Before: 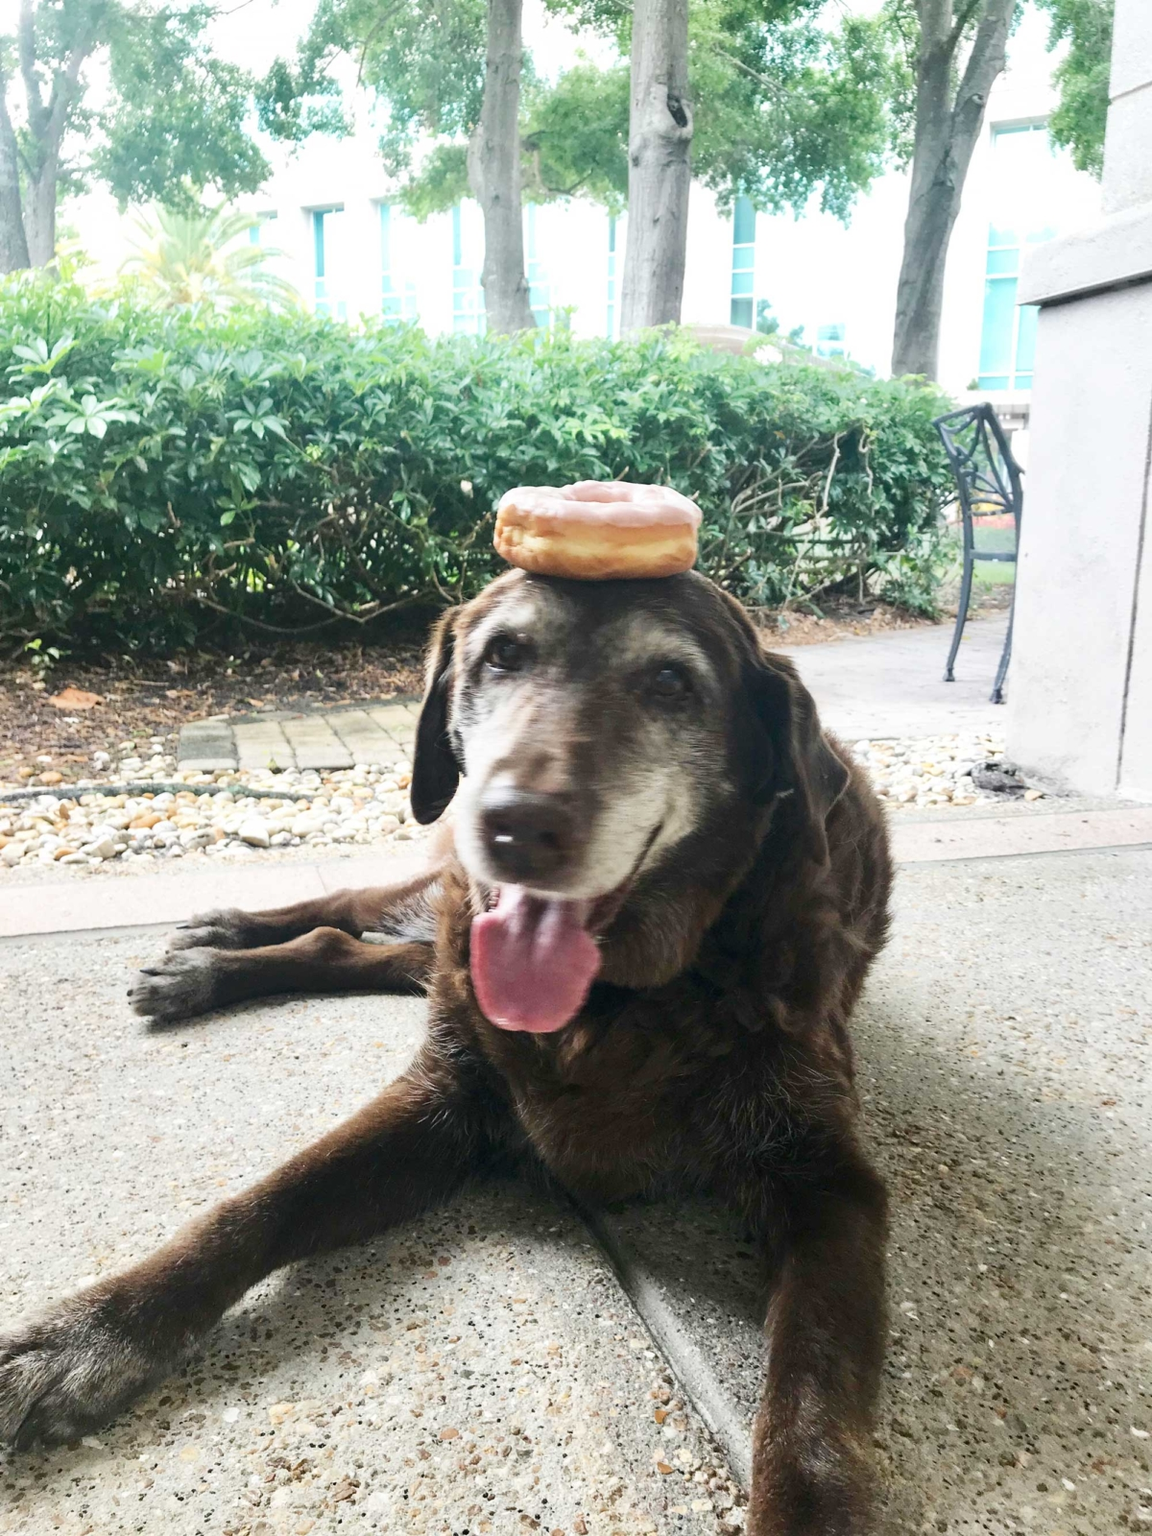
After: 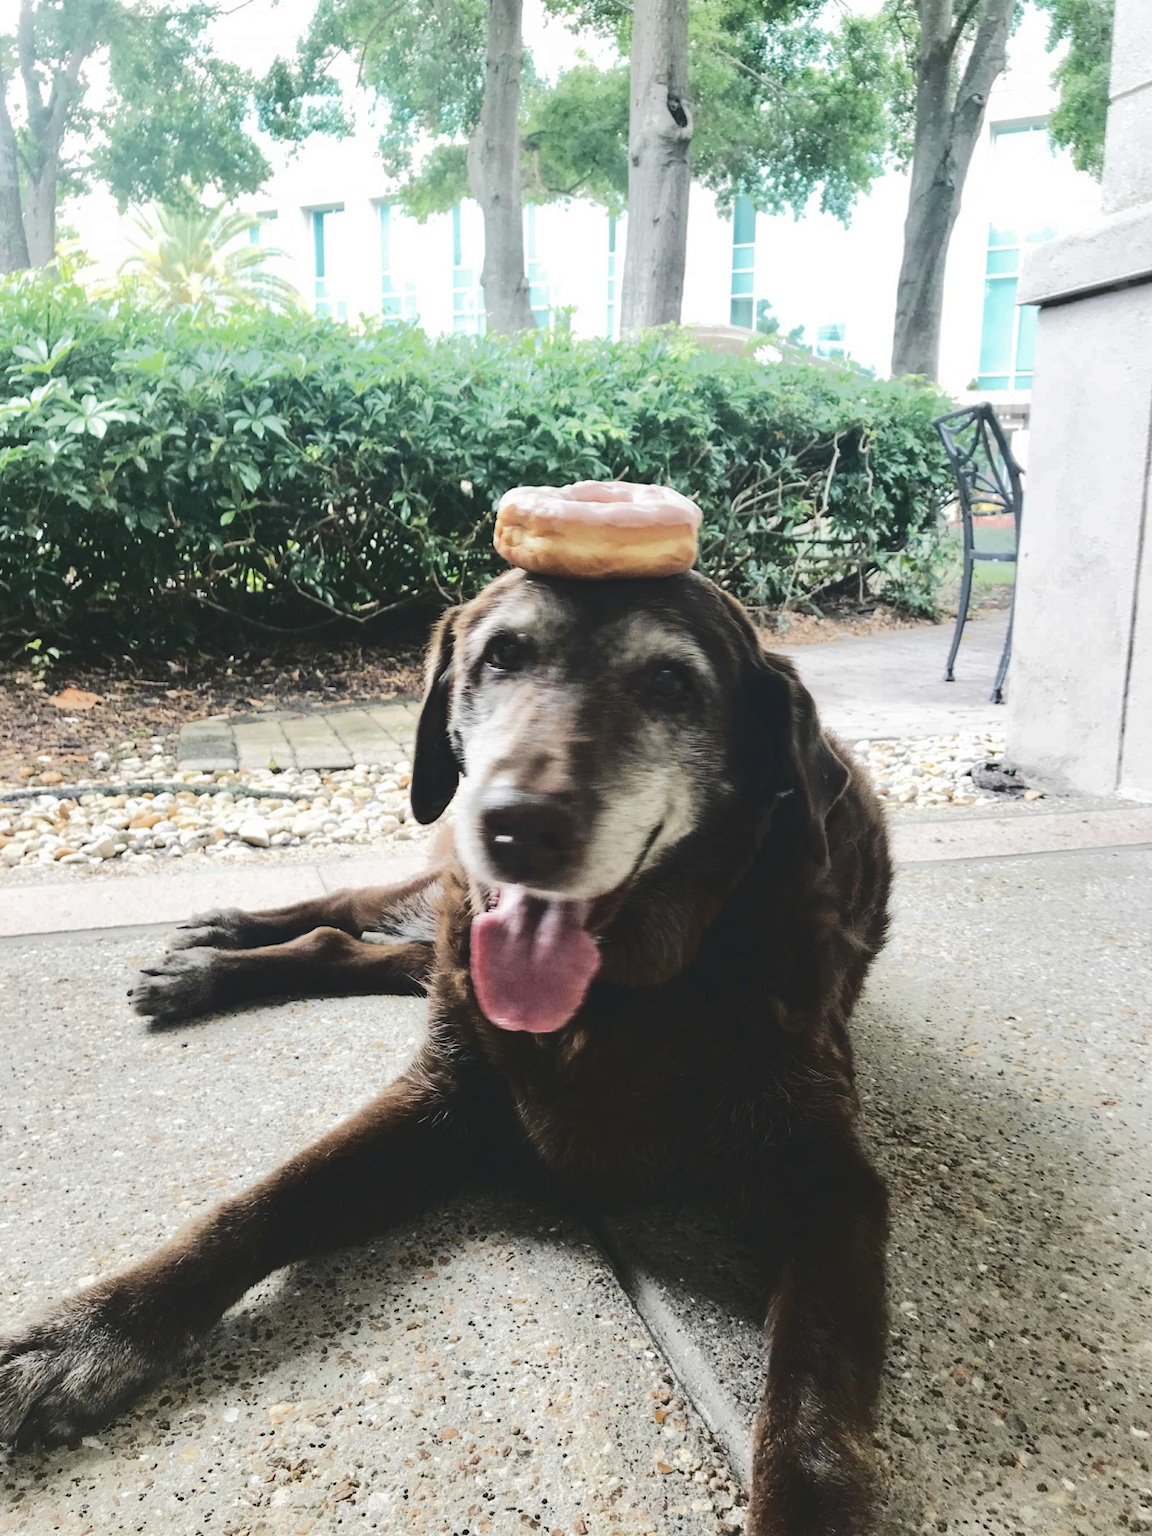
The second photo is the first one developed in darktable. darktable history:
levels: white 99.9%, levels [0.116, 0.574, 1]
tone curve: curves: ch0 [(0, 0) (0.003, 0.241) (0.011, 0.241) (0.025, 0.242) (0.044, 0.246) (0.069, 0.25) (0.1, 0.251) (0.136, 0.256) (0.177, 0.275) (0.224, 0.293) (0.277, 0.326) (0.335, 0.38) (0.399, 0.449) (0.468, 0.525) (0.543, 0.606) (0.623, 0.683) (0.709, 0.751) (0.801, 0.824) (0.898, 0.871) (1, 1)], color space Lab, independent channels, preserve colors none
